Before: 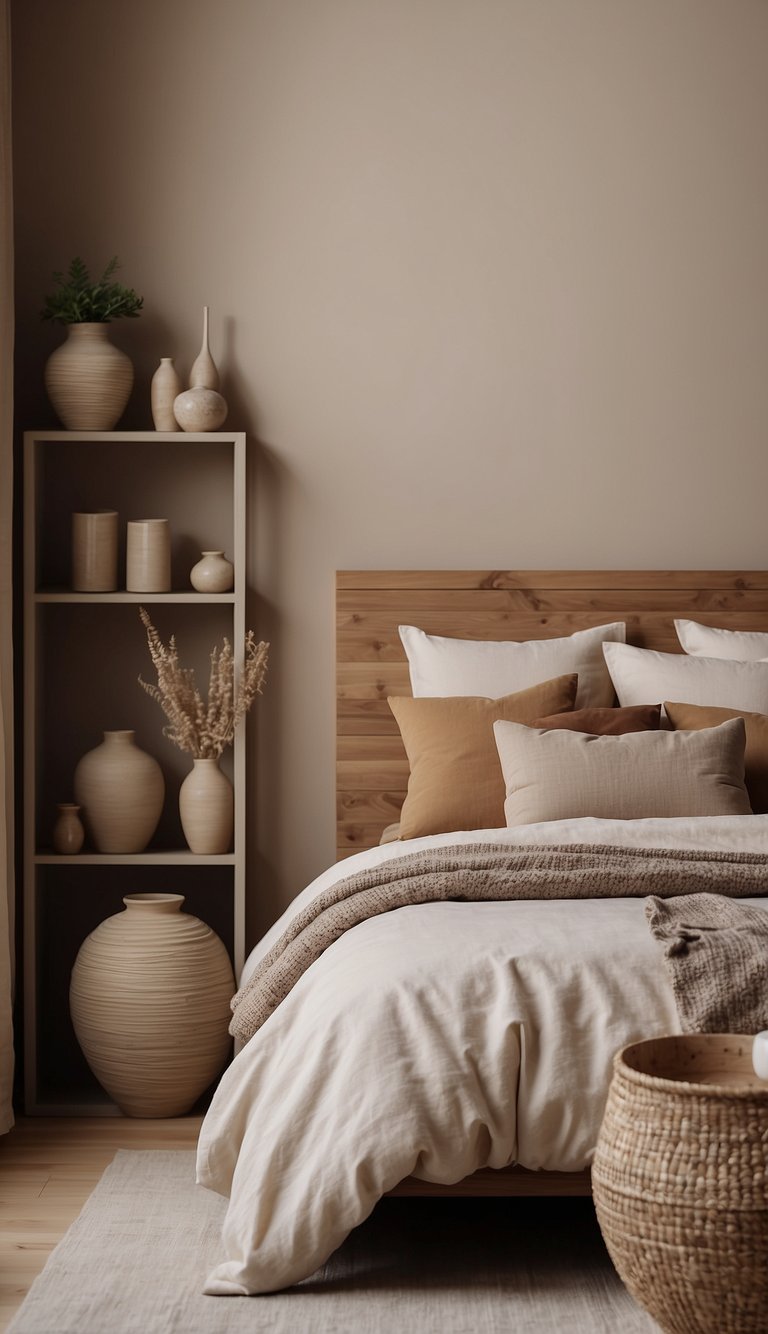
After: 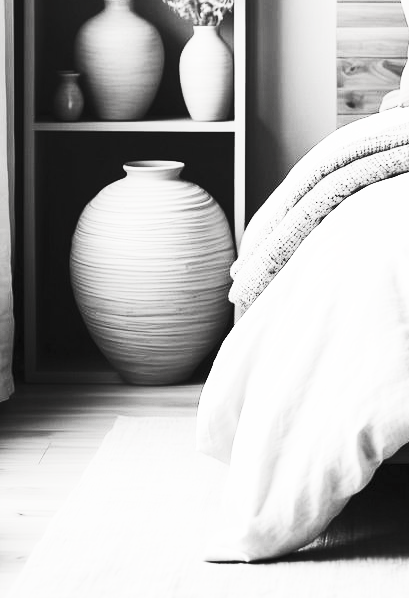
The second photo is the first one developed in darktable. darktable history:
contrast brightness saturation: contrast 0.543, brightness 0.478, saturation -0.982
base curve: curves: ch0 [(0, 0) (0.028, 0.03) (0.121, 0.232) (0.46, 0.748) (0.859, 0.968) (1, 1)], preserve colors none
crop and rotate: top 55.012%, right 46.63%, bottom 0.118%
exposure: black level correction 0, exposure 0.199 EV, compensate exposure bias true, compensate highlight preservation false
